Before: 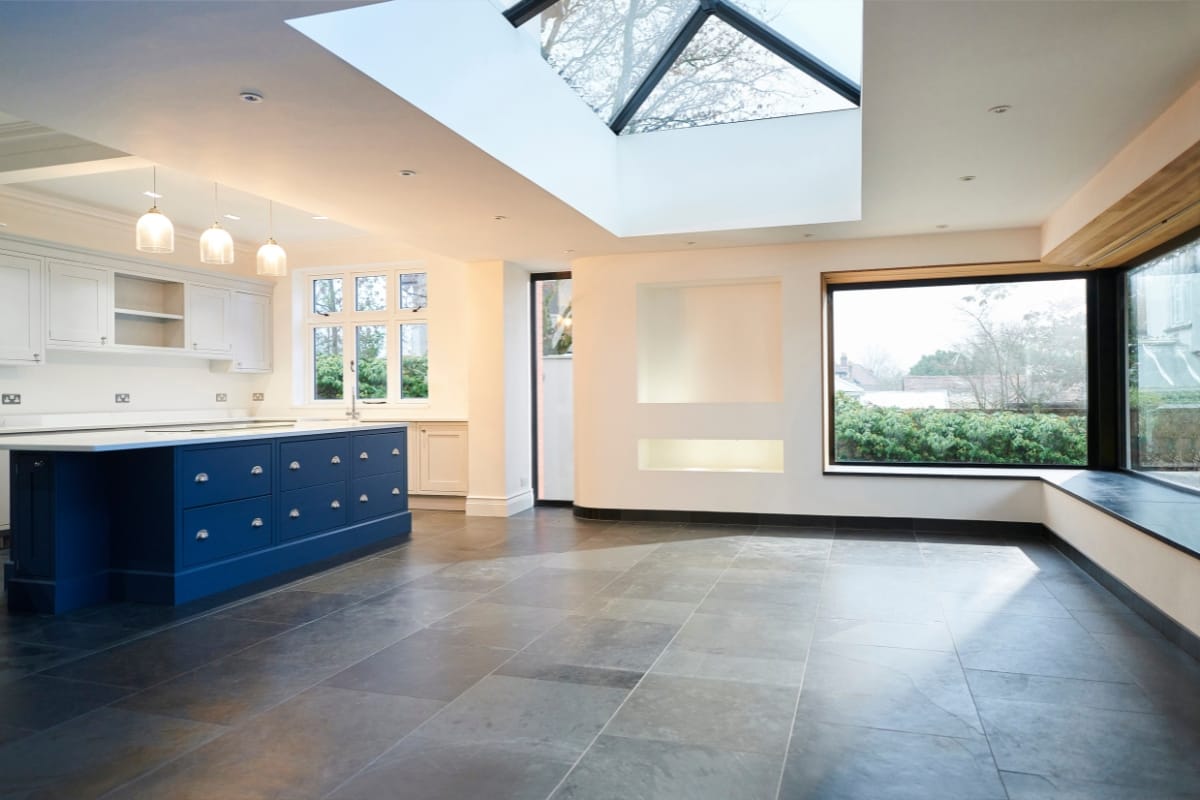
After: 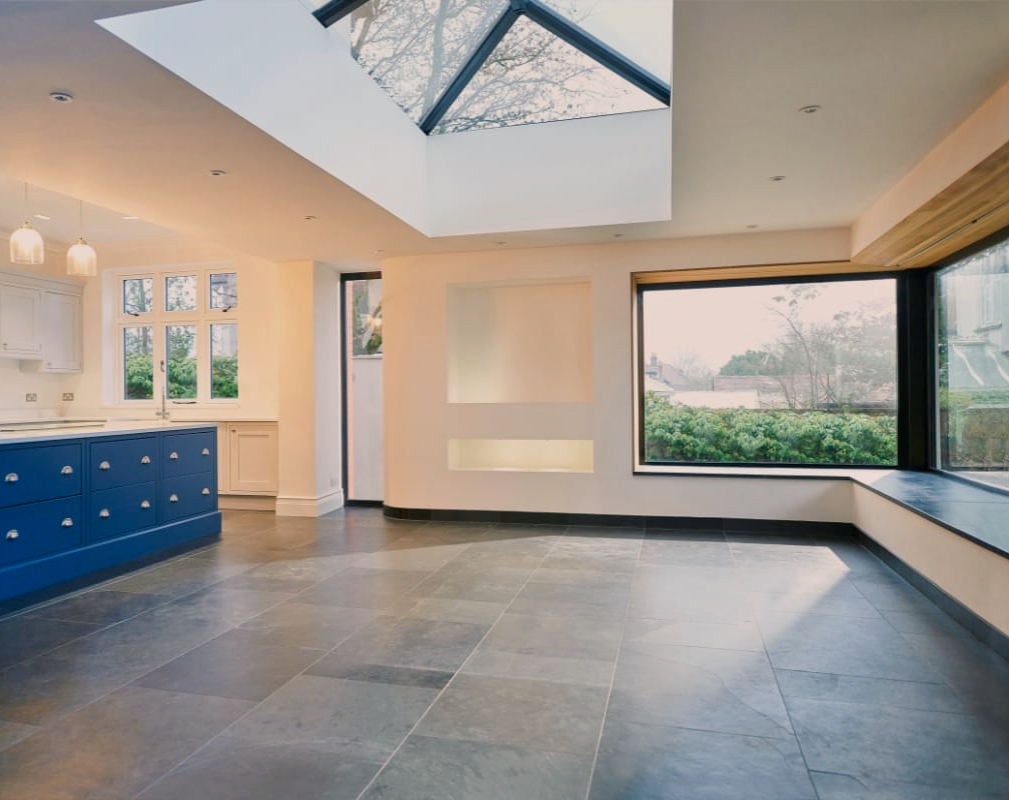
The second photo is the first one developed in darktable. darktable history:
crop: left 15.864%
color balance rgb: shadows lift › chroma 2.061%, shadows lift › hue 220.18°, highlights gain › chroma 3.059%, highlights gain › hue 54.5°, perceptual saturation grading › global saturation 0.325%, perceptual brilliance grading › global brilliance 3.118%, global vibrance 20%
tone equalizer: -8 EV -0.001 EV, -7 EV 0.005 EV, -6 EV -0.036 EV, -5 EV 0.019 EV, -4 EV -0.019 EV, -3 EV 0.029 EV, -2 EV -0.09 EV, -1 EV -0.297 EV, +0 EV -0.586 EV
